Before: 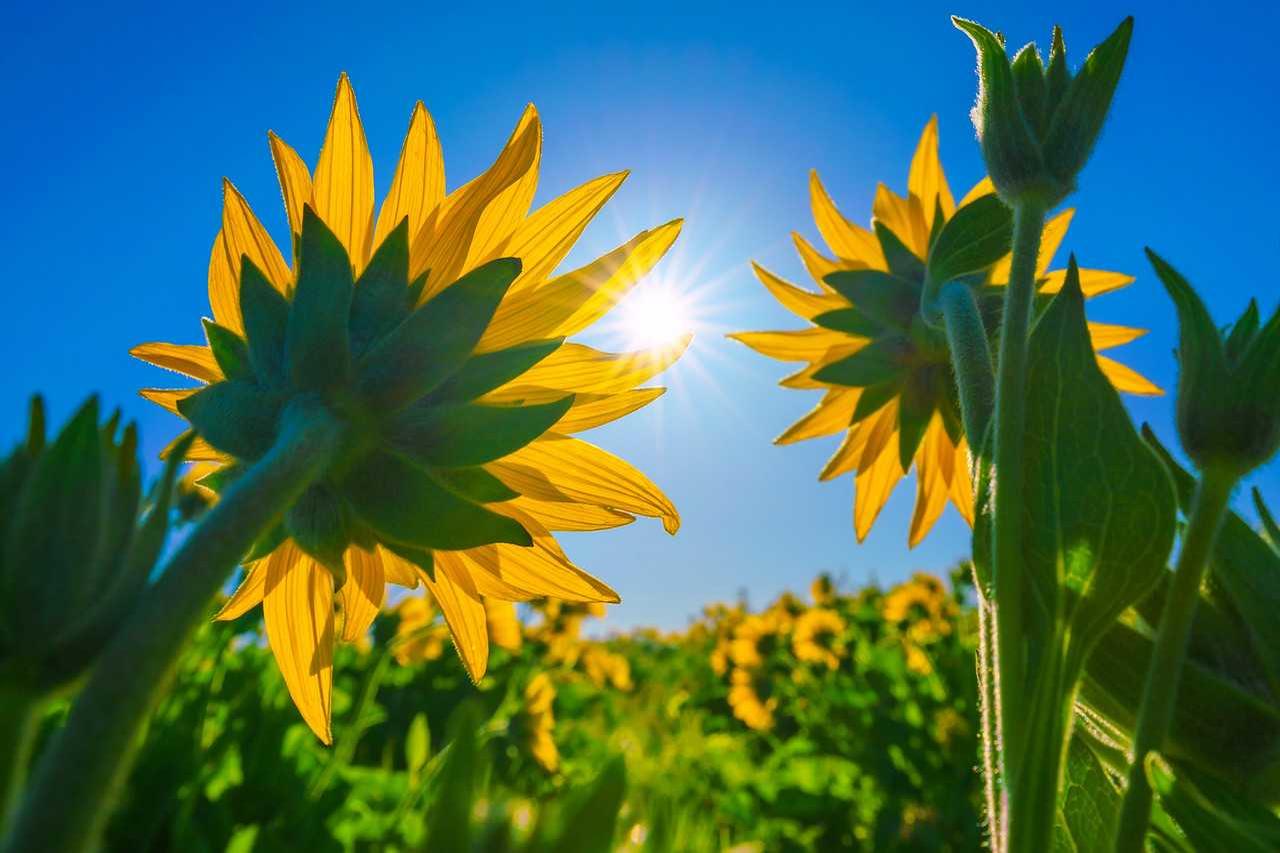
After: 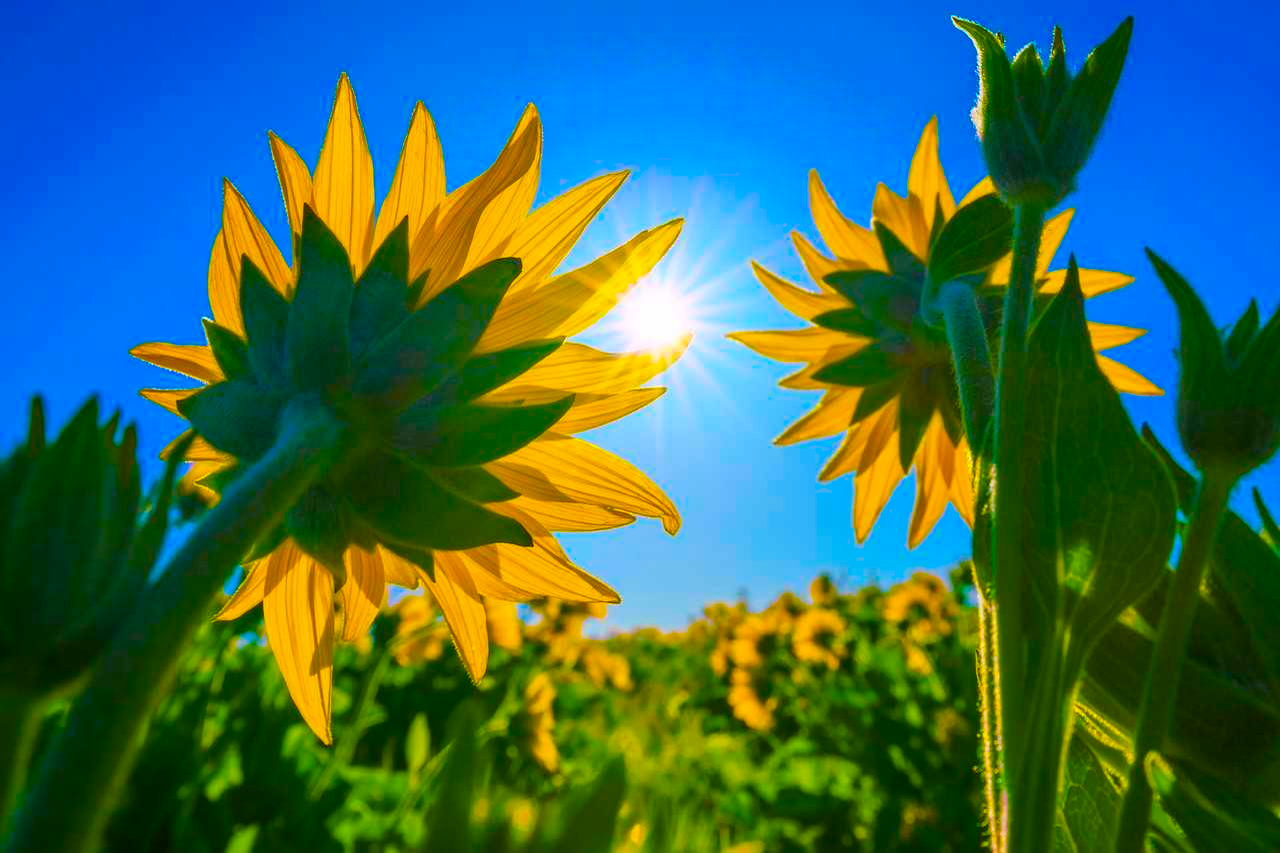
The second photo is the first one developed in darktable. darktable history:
color balance rgb: linear chroma grading › shadows 10.038%, linear chroma grading › highlights 9.714%, linear chroma grading › global chroma 15.409%, linear chroma grading › mid-tones 14.987%, perceptual saturation grading › global saturation 39.776%, global vibrance 20%
